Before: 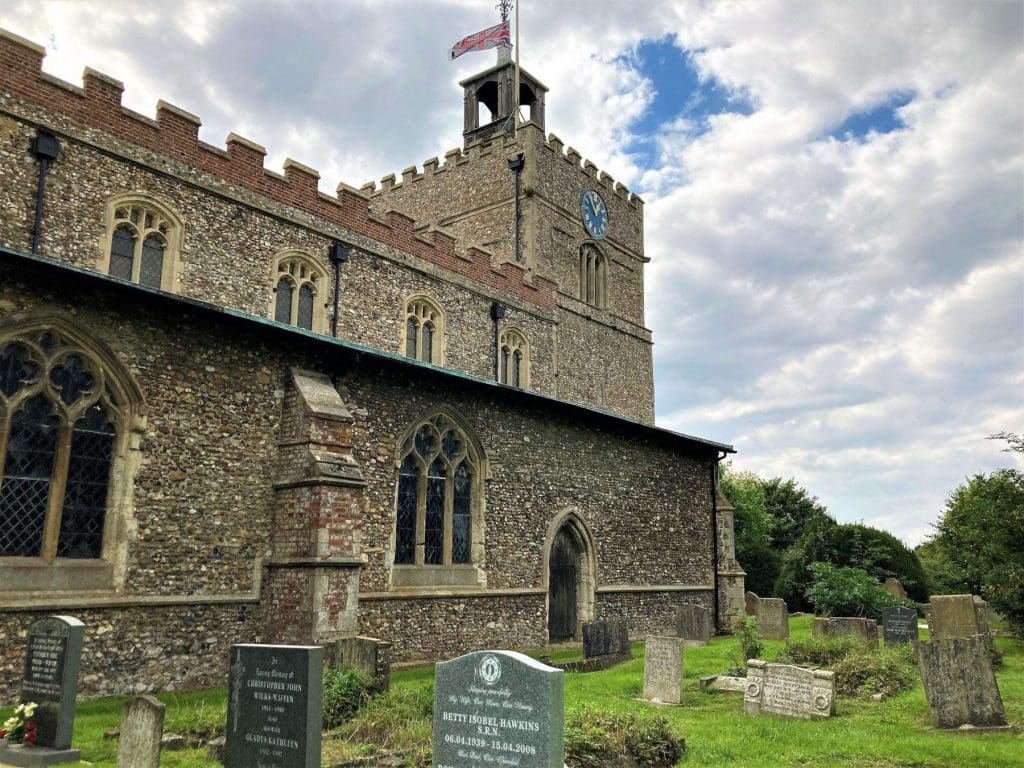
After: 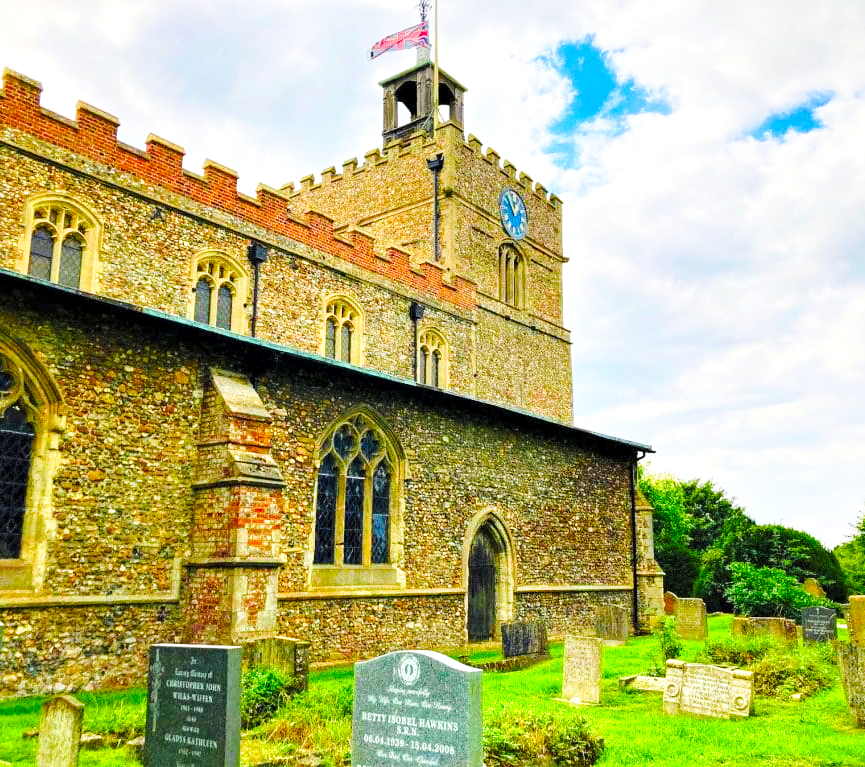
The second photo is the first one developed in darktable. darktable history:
base curve: curves: ch0 [(0, 0) (0.028, 0.03) (0.121, 0.232) (0.46, 0.748) (0.859, 0.968) (1, 1)], preserve colors none
contrast brightness saturation: contrast 0.067, brightness 0.171, saturation 0.408
crop: left 7.986%, right 7.519%
color balance rgb: perceptual saturation grading › global saturation 0.234%, perceptual saturation grading › highlights -17.064%, perceptual saturation grading › mid-tones 32.978%, perceptual saturation grading › shadows 50.546%, global vibrance 20%
local contrast: highlights 102%, shadows 103%, detail 120%, midtone range 0.2
color zones: curves: ch0 [(0.224, 0.526) (0.75, 0.5)]; ch1 [(0.055, 0.526) (0.224, 0.761) (0.377, 0.526) (0.75, 0.5)]
